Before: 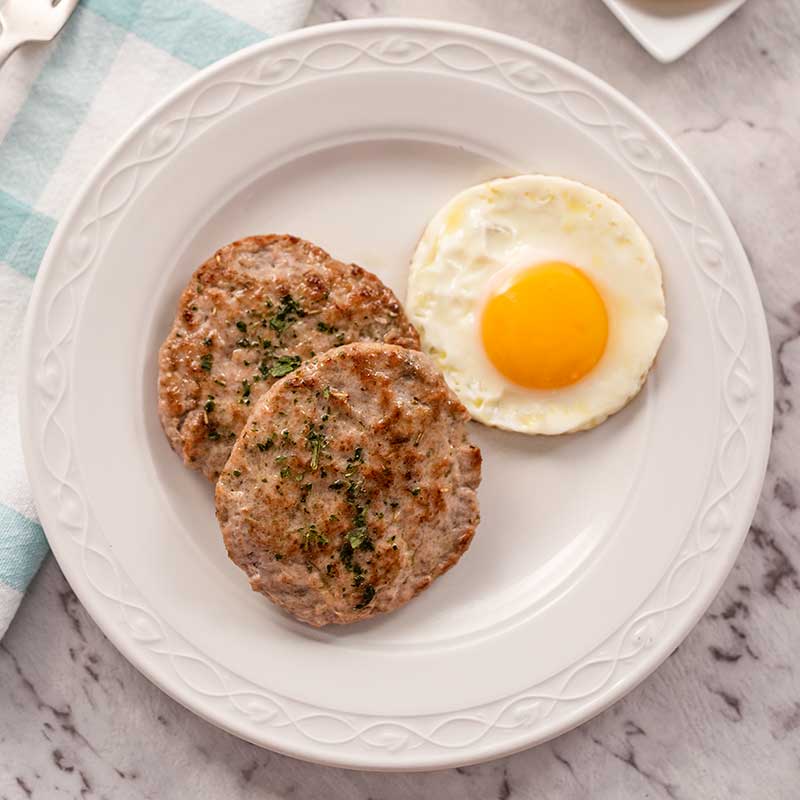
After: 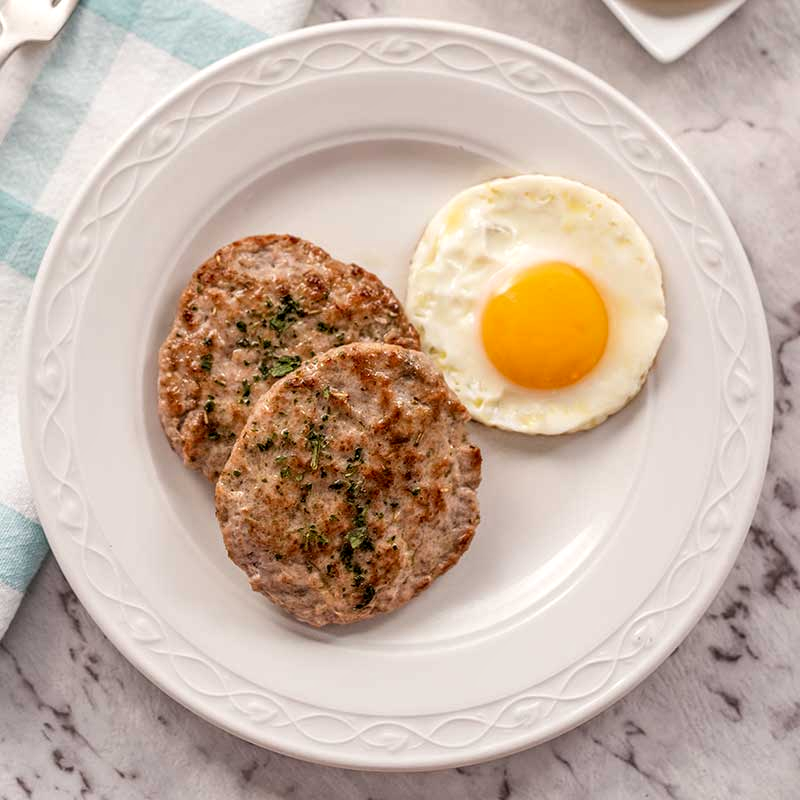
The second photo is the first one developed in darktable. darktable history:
tone equalizer: -7 EV 0.107 EV, smoothing diameter 24.9%, edges refinement/feathering 6.66, preserve details guided filter
local contrast: on, module defaults
